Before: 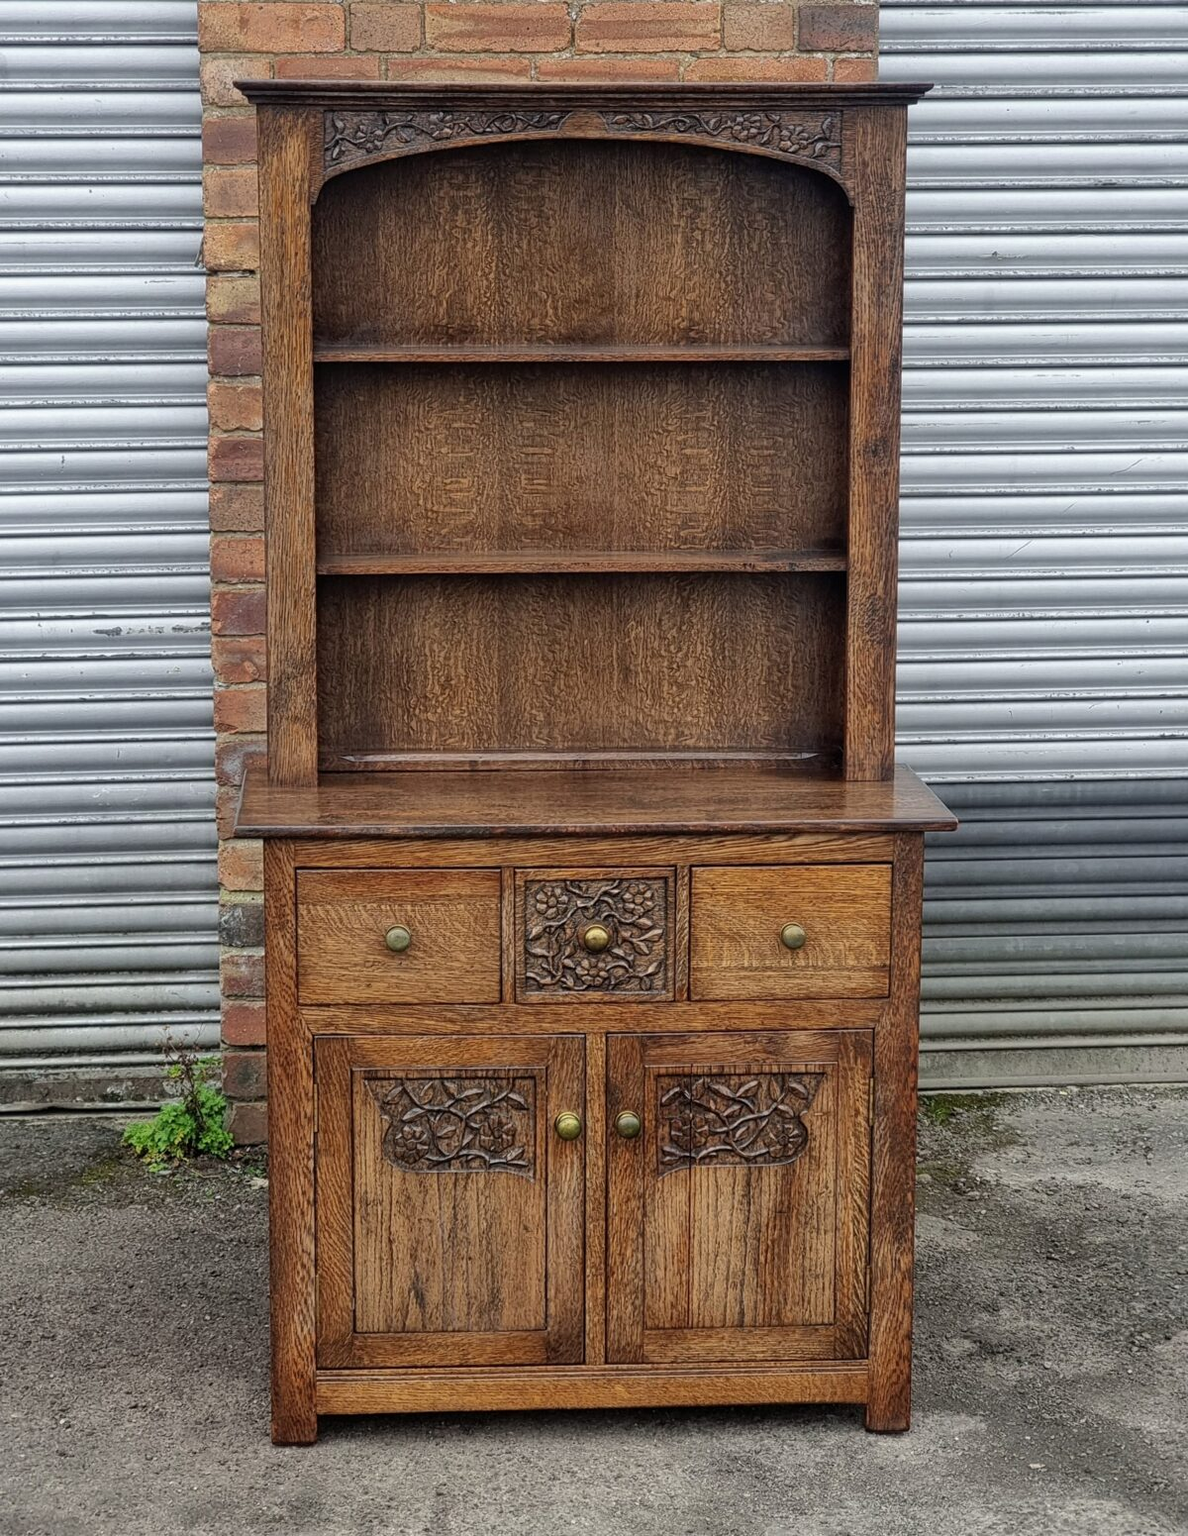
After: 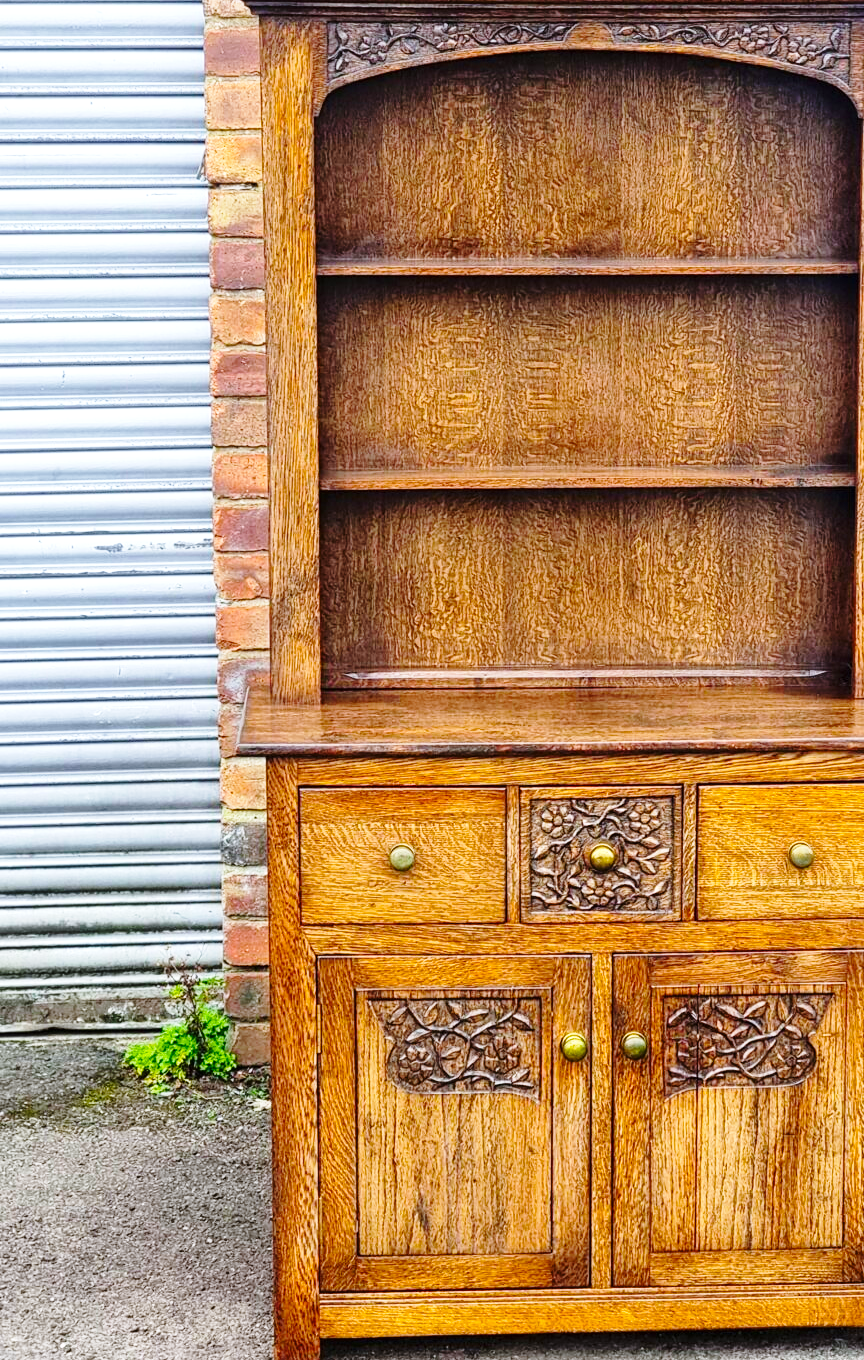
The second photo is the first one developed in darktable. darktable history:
crop: top 5.803%, right 27.864%, bottom 5.804%
exposure: black level correction 0, exposure 0.6 EV, compensate highlight preservation false
base curve: curves: ch0 [(0, 0) (0.028, 0.03) (0.121, 0.232) (0.46, 0.748) (0.859, 0.968) (1, 1)], preserve colors none
white balance: red 0.974, blue 1.044
color balance rgb: linear chroma grading › global chroma 15%, perceptual saturation grading › global saturation 30%
